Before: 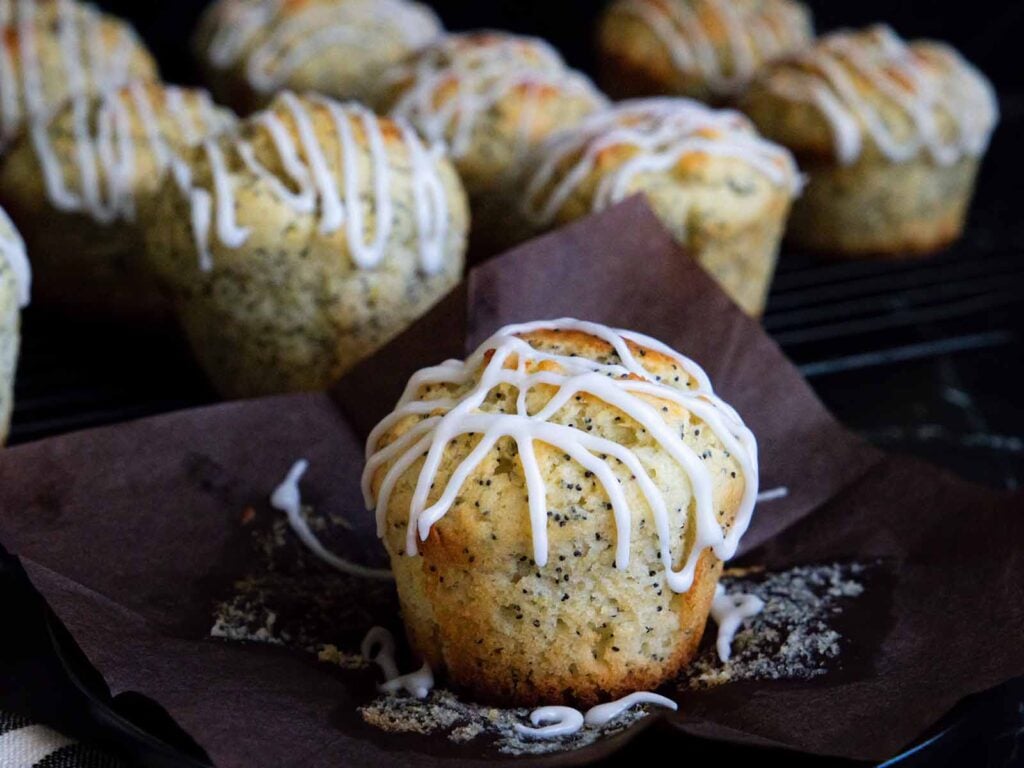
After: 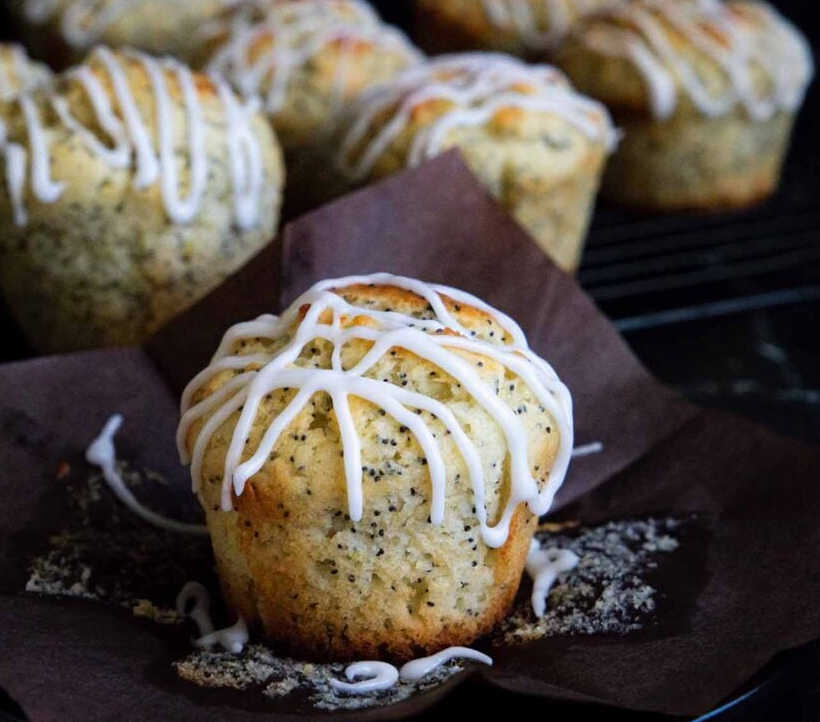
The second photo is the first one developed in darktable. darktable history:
crop and rotate: left 18.09%, top 5.88%, right 1.809%
